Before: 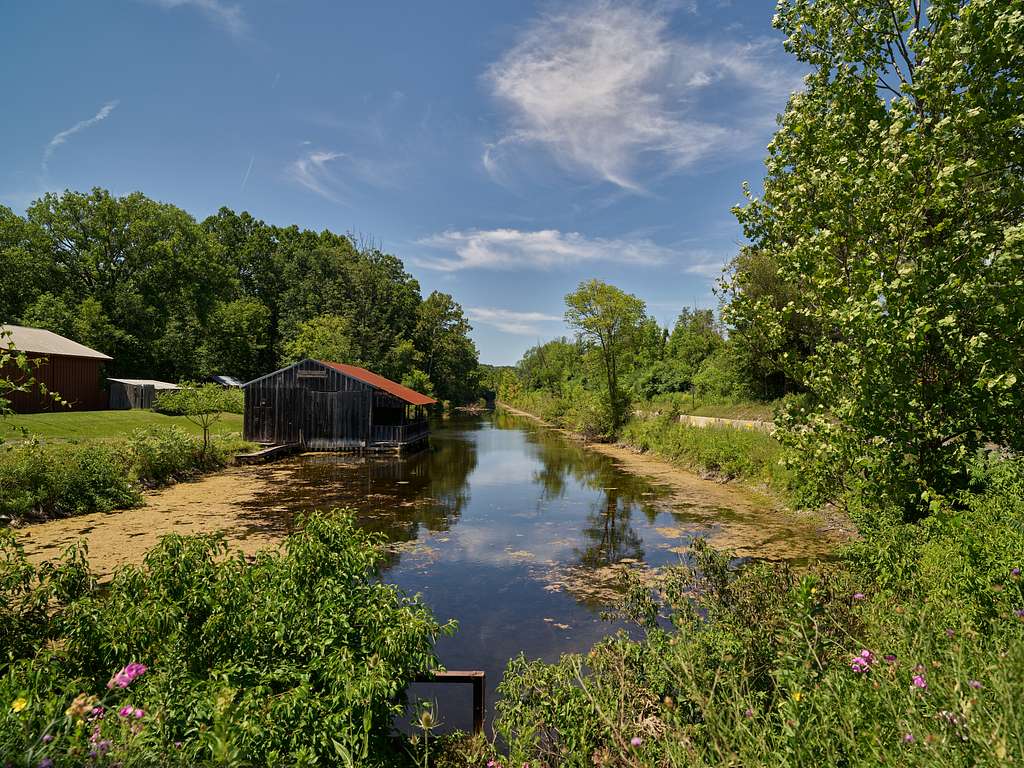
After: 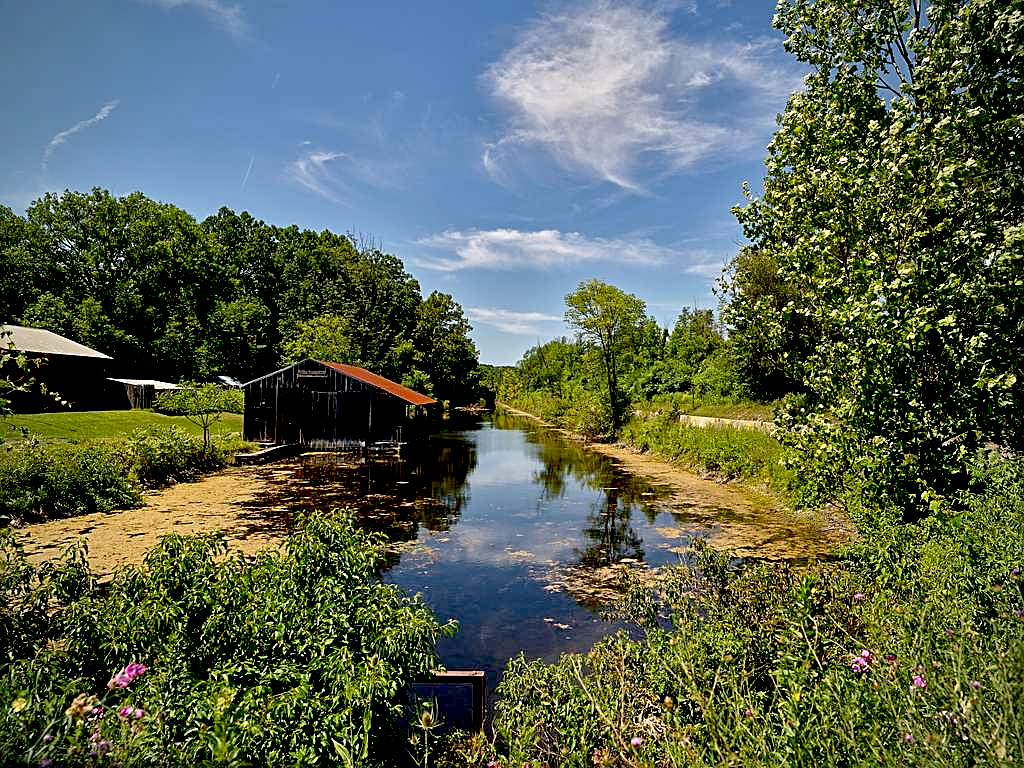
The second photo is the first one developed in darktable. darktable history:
exposure: black level correction 0.032, exposure 0.305 EV, compensate highlight preservation false
vignetting: fall-off radius 82.21%
sharpen: on, module defaults
